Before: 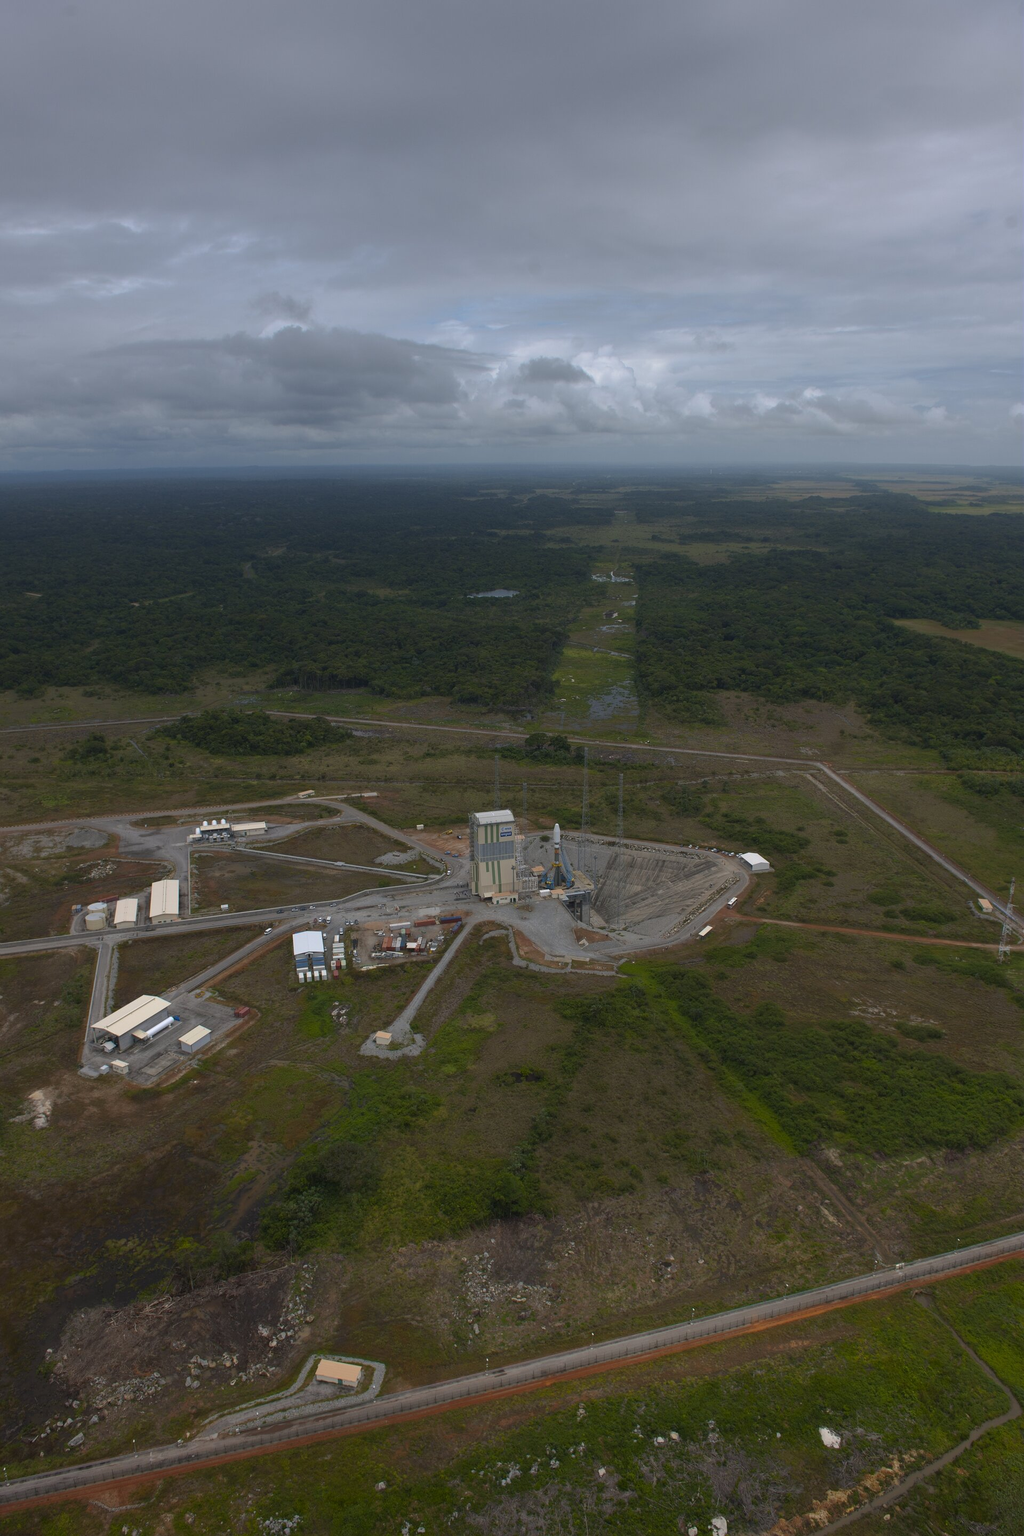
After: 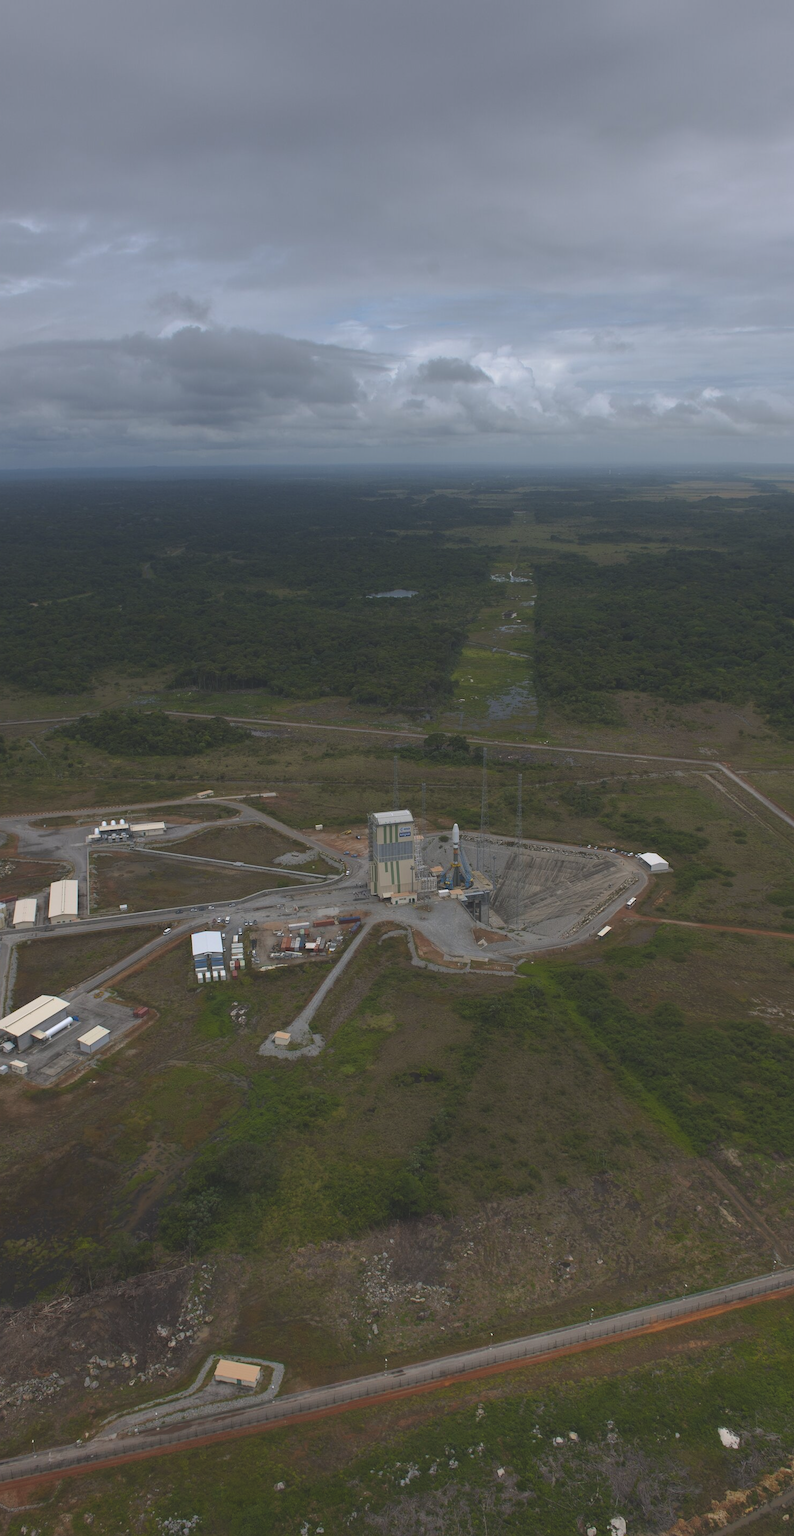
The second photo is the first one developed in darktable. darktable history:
exposure: black level correction -0.015, compensate highlight preservation false
crop: left 9.902%, right 12.505%
